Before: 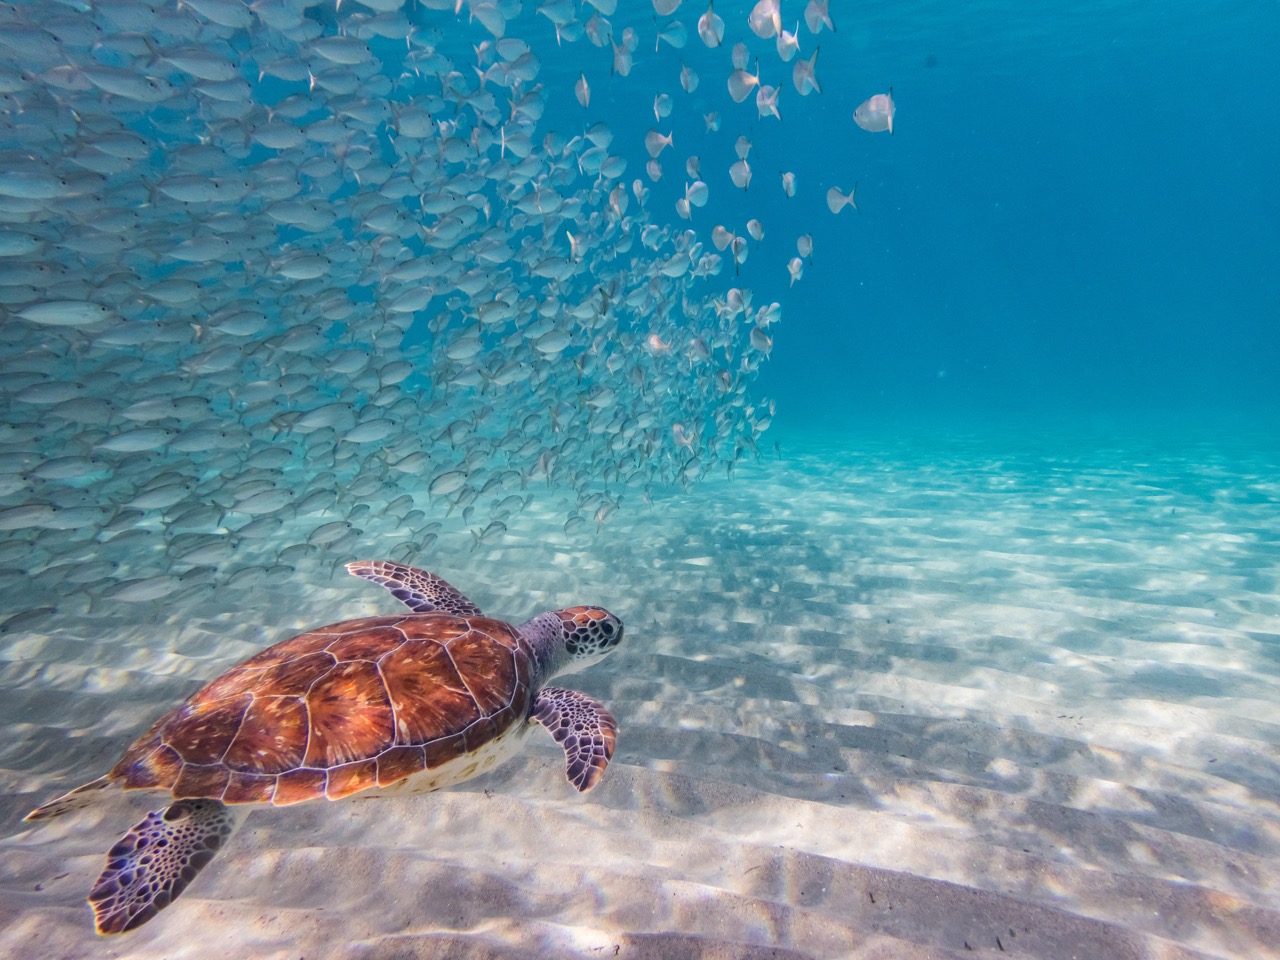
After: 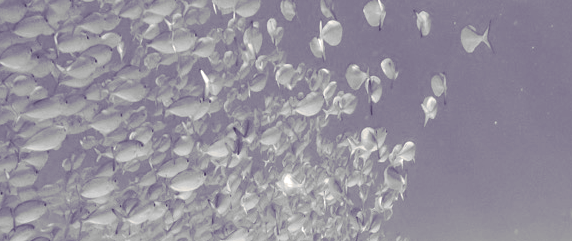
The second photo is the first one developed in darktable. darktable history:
color balance rgb: perceptual saturation grading › global saturation 34.05%, global vibrance 5.56%
split-toning: shadows › hue 255.6°, shadows › saturation 0.66, highlights › hue 43.2°, highlights › saturation 0.68, balance -50.1
tone equalizer: -7 EV 0.18 EV, -6 EV 0.12 EV, -5 EV 0.08 EV, -4 EV 0.04 EV, -2 EV -0.02 EV, -1 EV -0.04 EV, +0 EV -0.06 EV, luminance estimator HSV value / RGB max
monochrome: on, module defaults
crop: left 28.64%, top 16.832%, right 26.637%, bottom 58.055%
exposure: exposure 0.781 EV, compensate highlight preservation false
